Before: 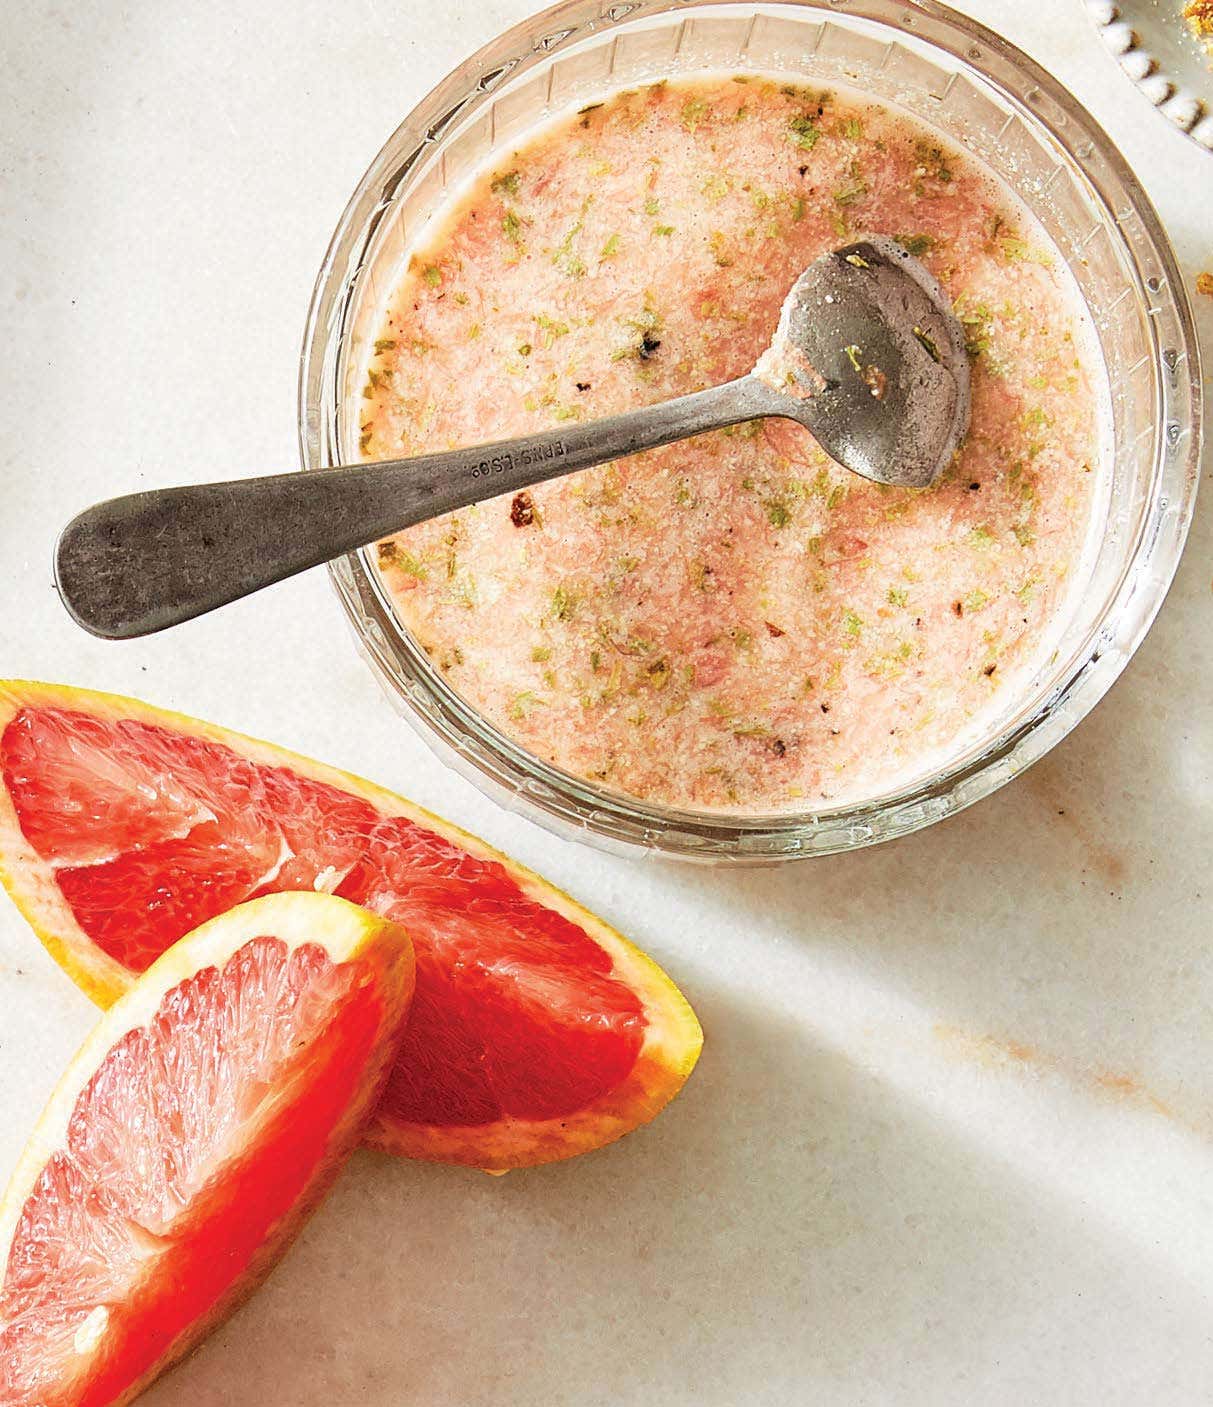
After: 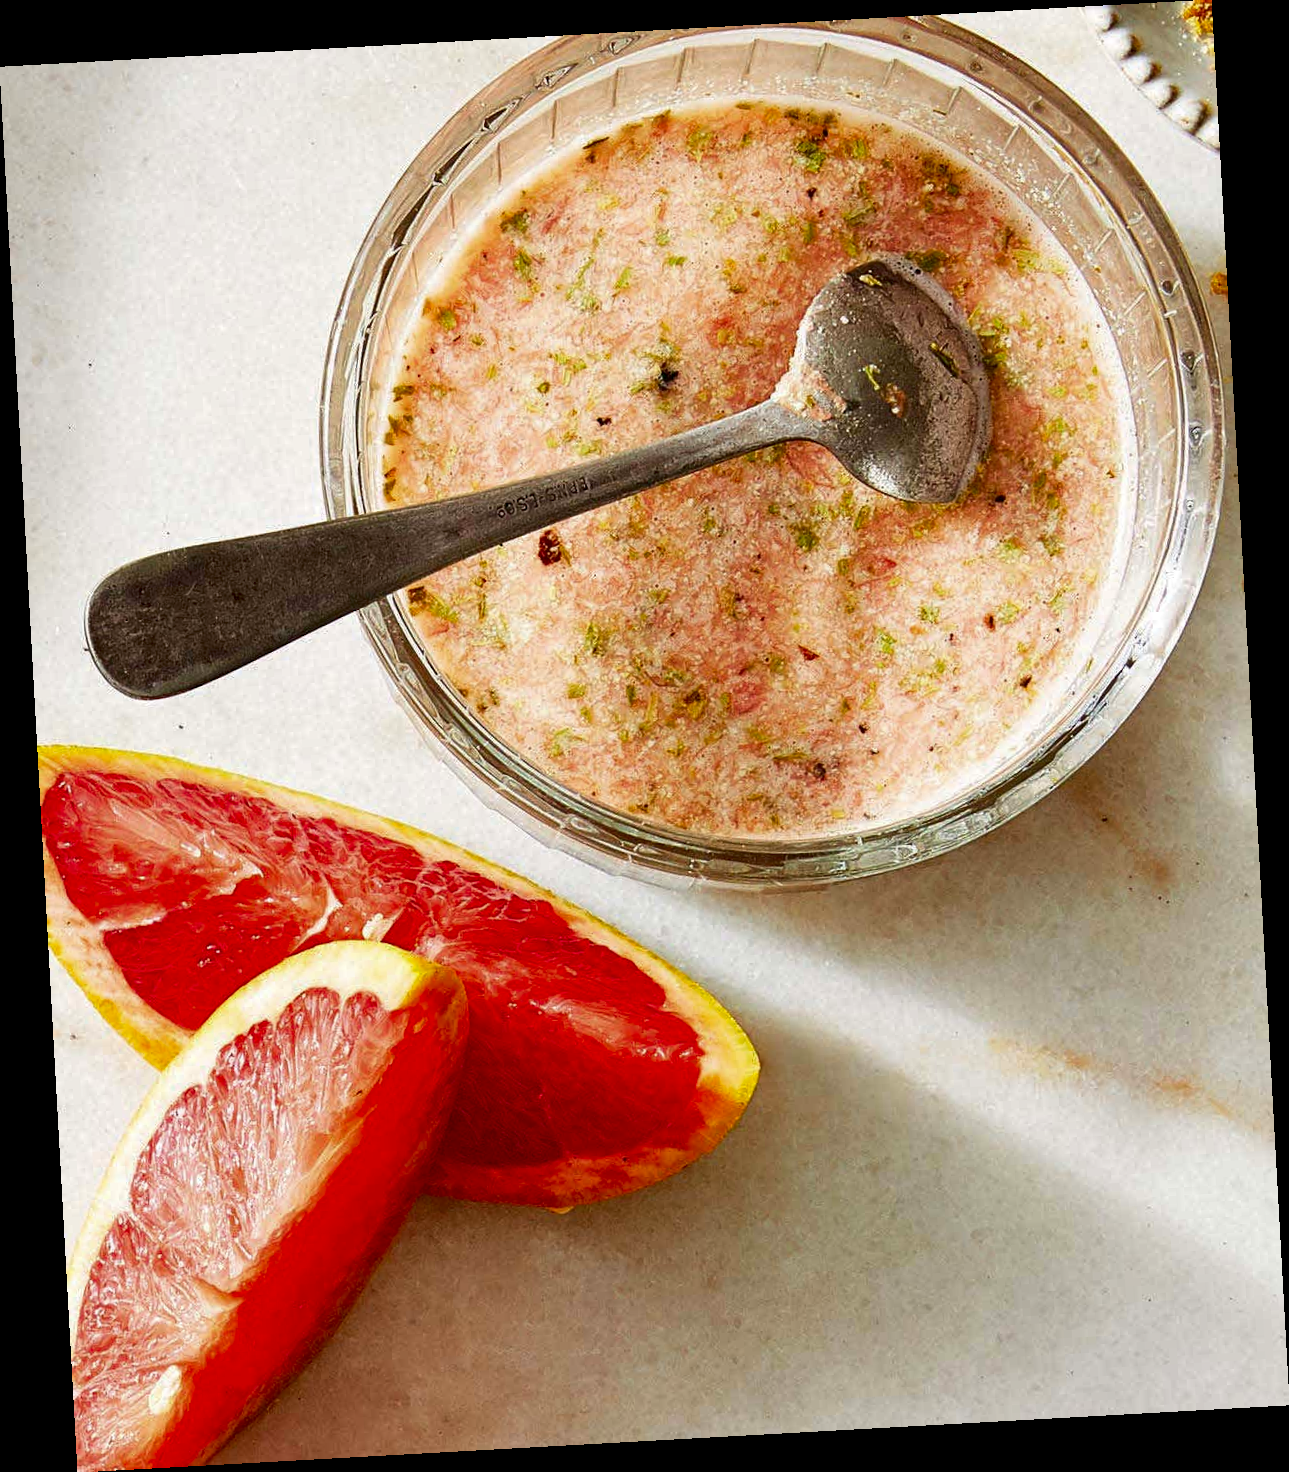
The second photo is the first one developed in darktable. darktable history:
rotate and perspective: rotation -3.18°, automatic cropping off
contrast brightness saturation: brightness -0.25, saturation 0.2
